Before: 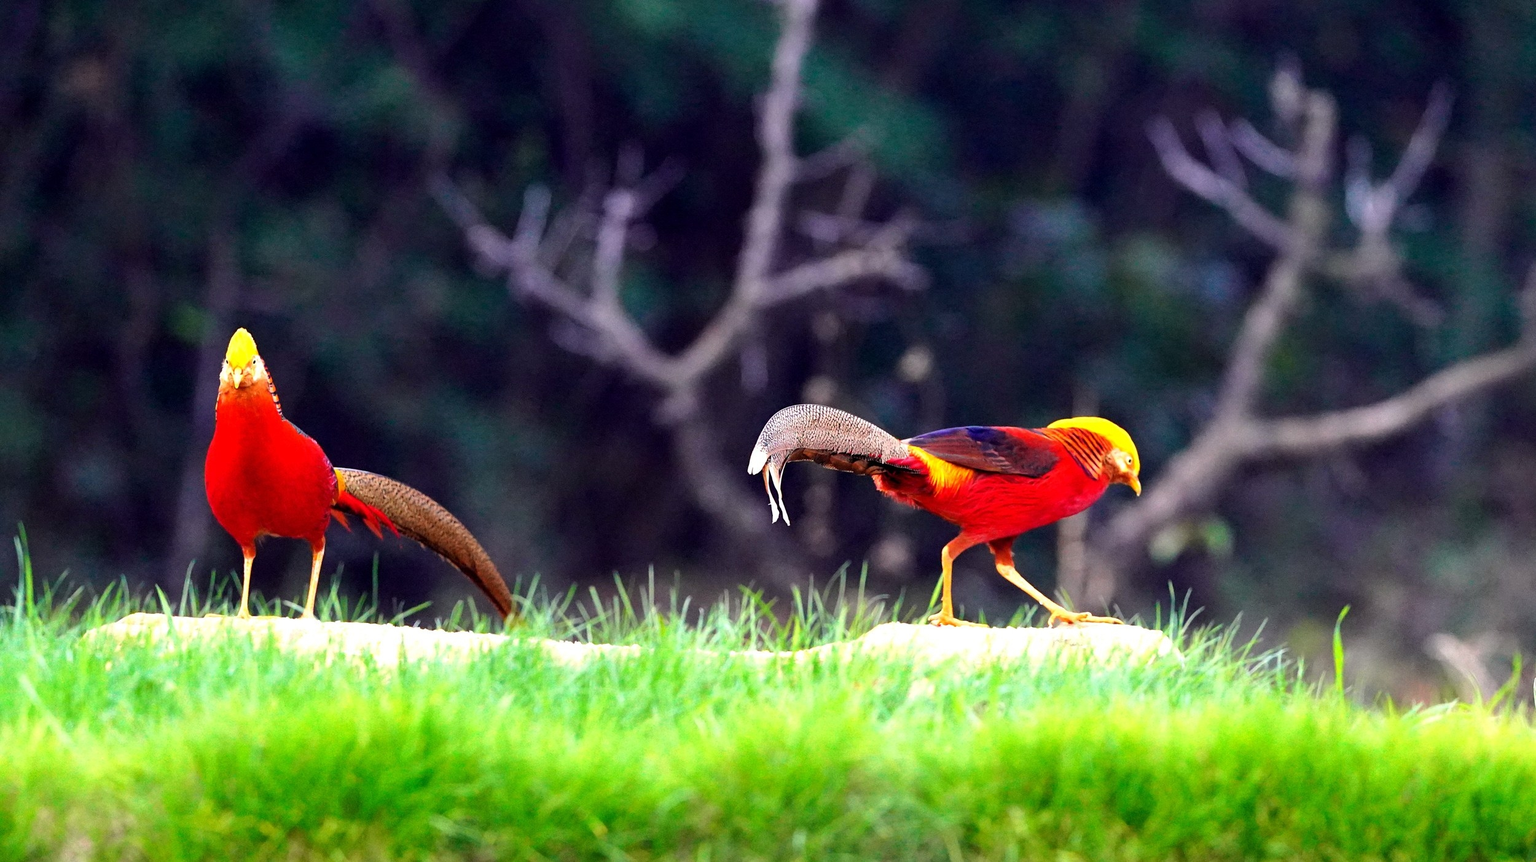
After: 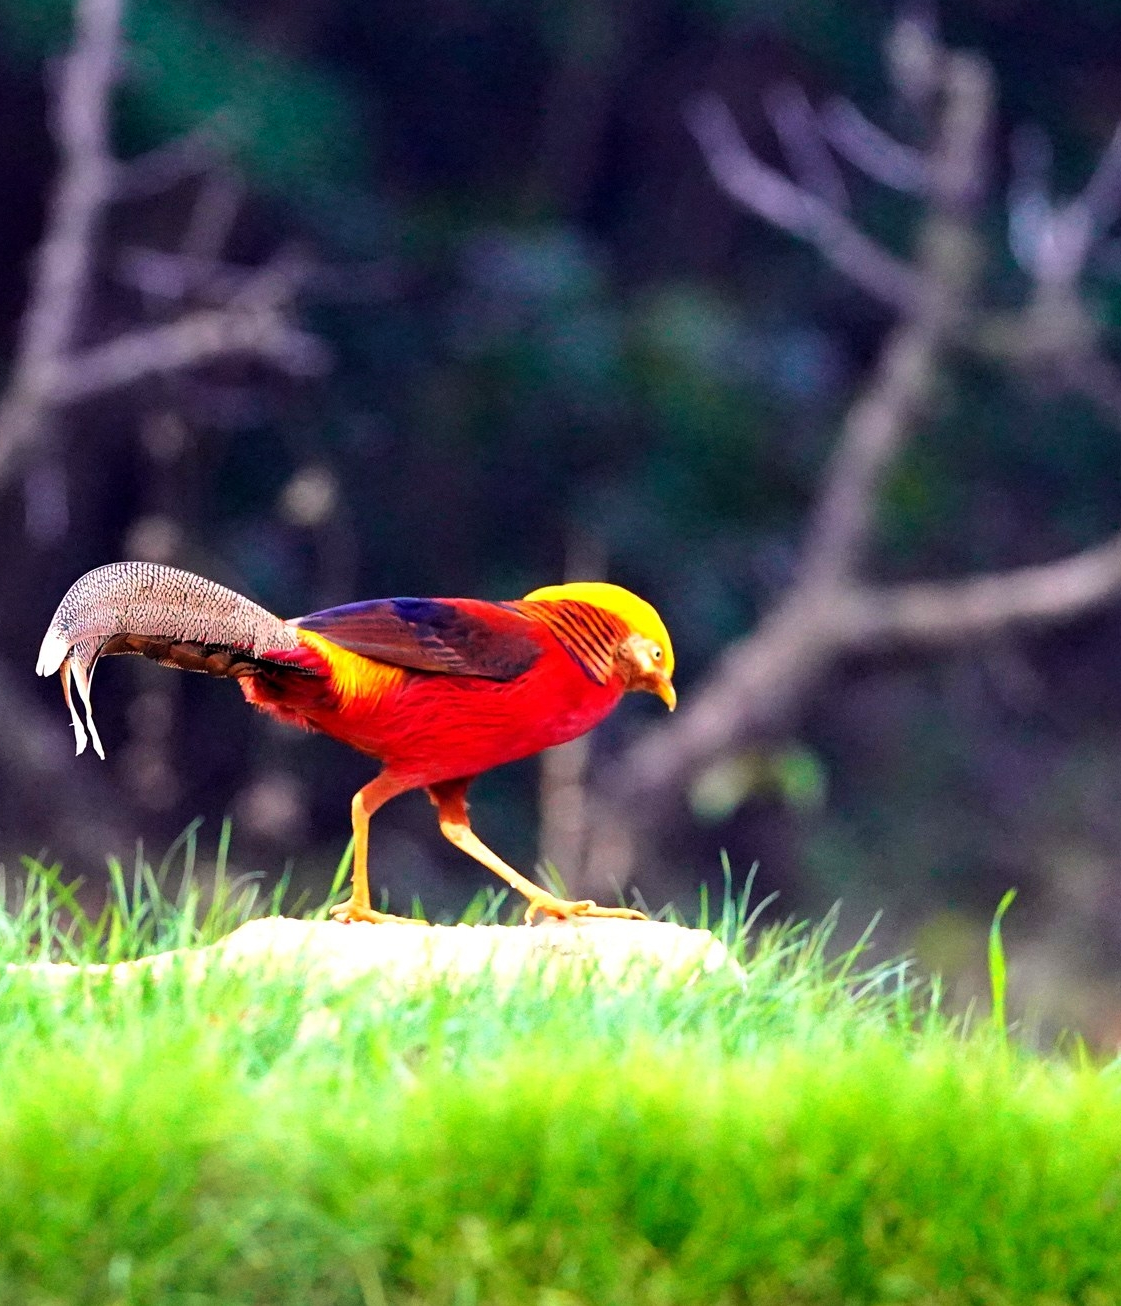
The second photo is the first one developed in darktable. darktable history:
velvia: on, module defaults
crop: left 47.25%, top 6.862%, right 7.874%
